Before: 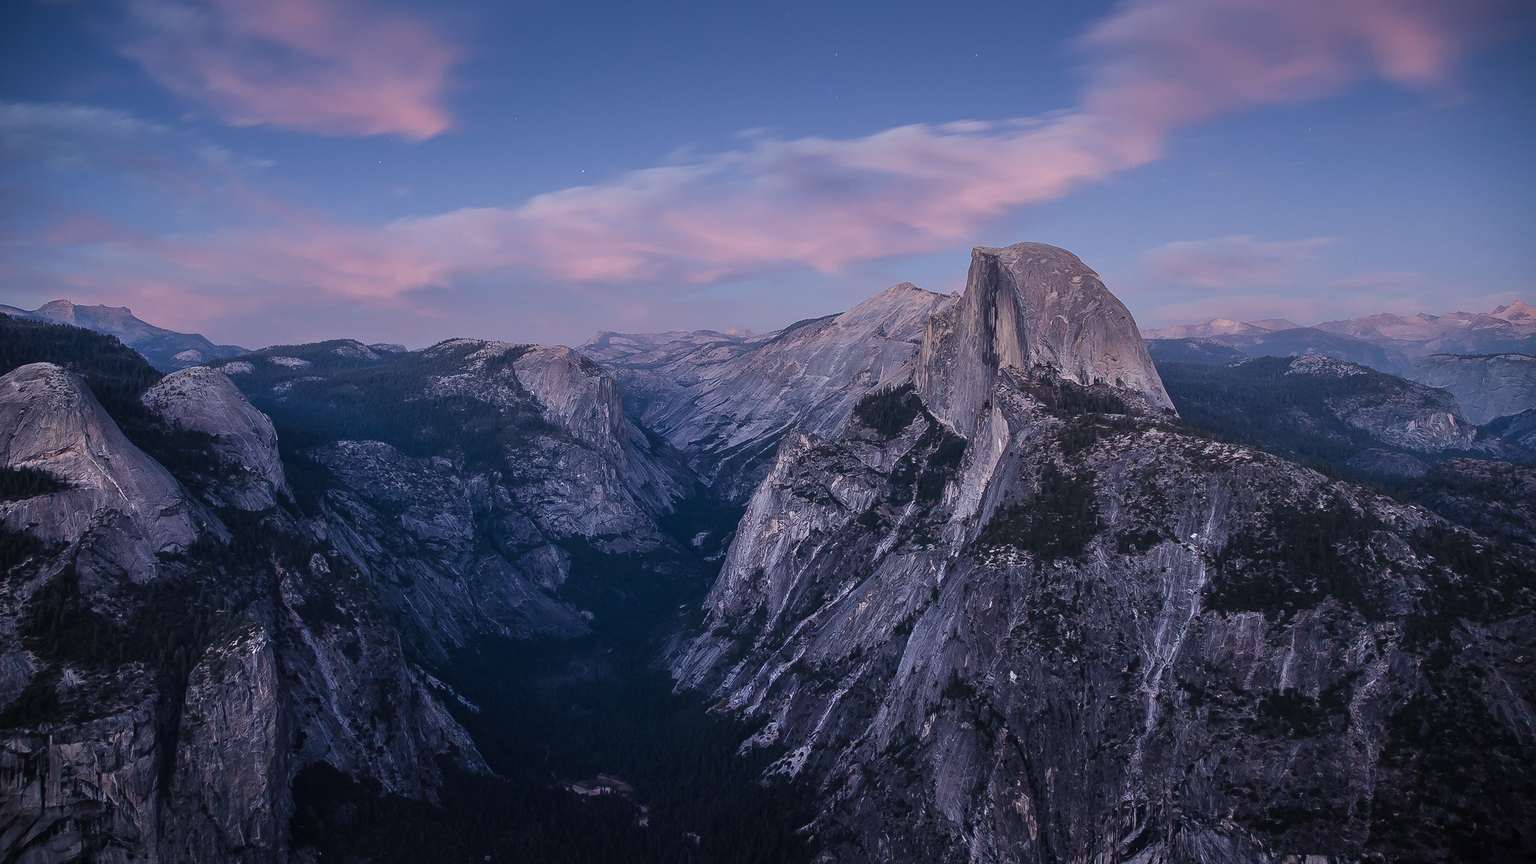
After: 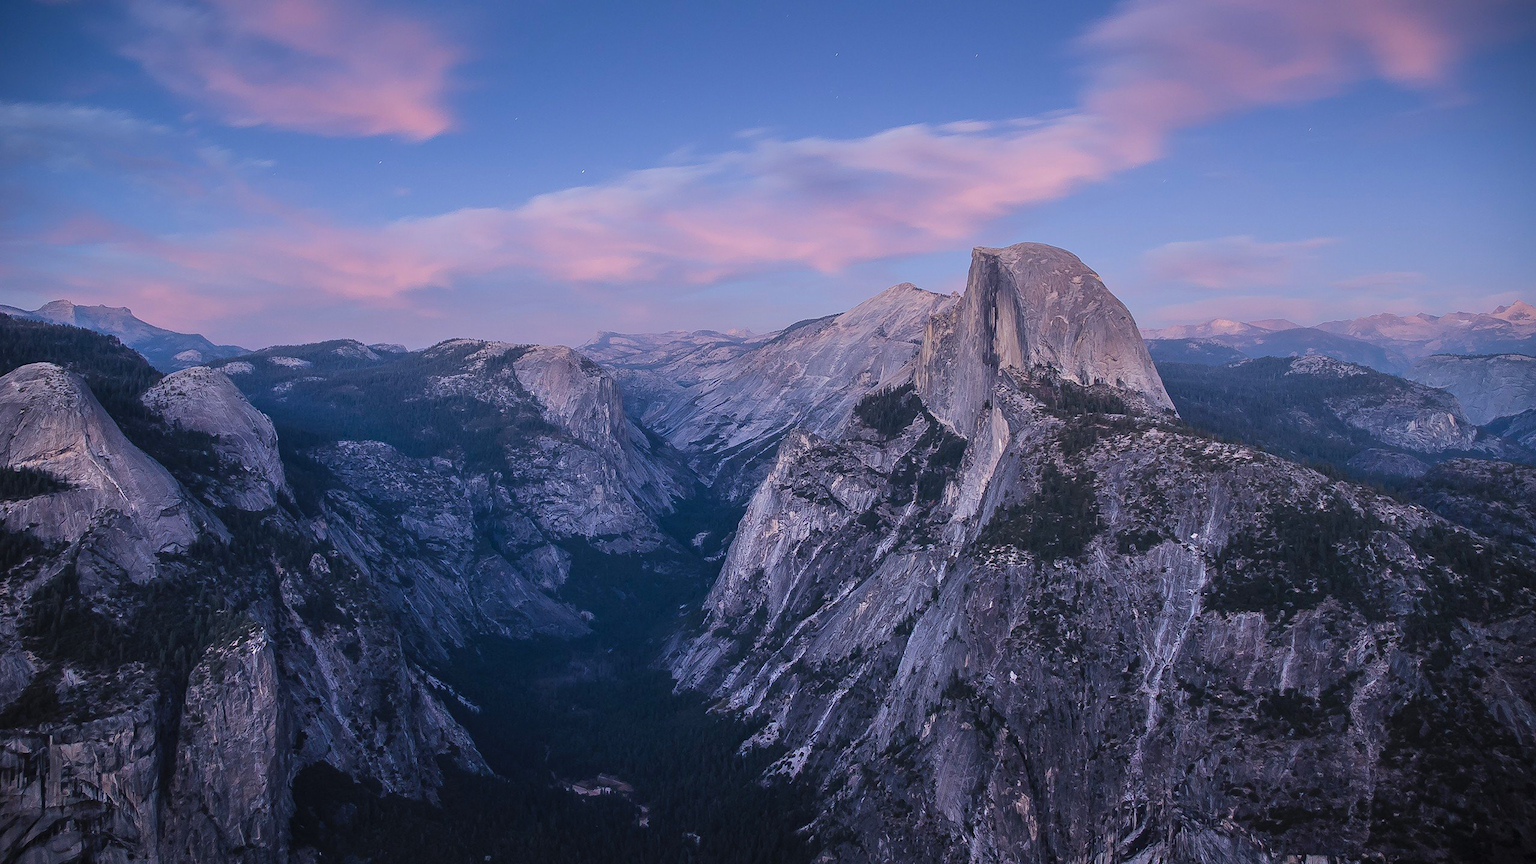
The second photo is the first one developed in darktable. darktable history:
contrast brightness saturation: brightness 0.089, saturation 0.193
